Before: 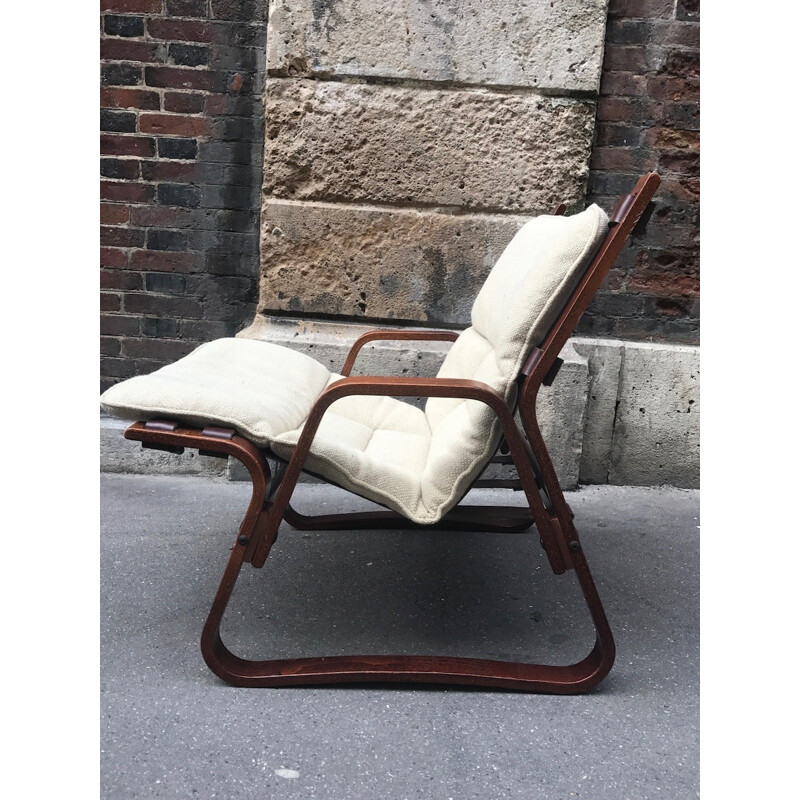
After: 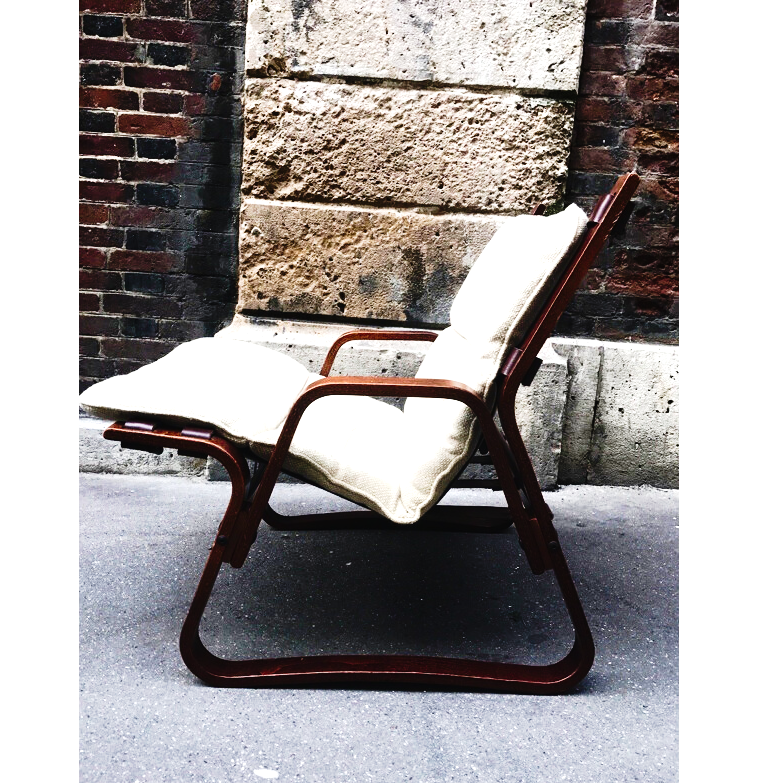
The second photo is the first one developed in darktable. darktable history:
tone curve: curves: ch0 [(0, 0.014) (0.17, 0.099) (0.392, 0.438) (0.725, 0.828) (0.872, 0.918) (1, 0.981)]; ch1 [(0, 0) (0.402, 0.36) (0.488, 0.466) (0.5, 0.499) (0.515, 0.515) (0.574, 0.595) (0.619, 0.65) (0.701, 0.725) (1, 1)]; ch2 [(0, 0) (0.432, 0.422) (0.486, 0.49) (0.503, 0.503) (0.523, 0.554) (0.562, 0.606) (0.644, 0.694) (0.717, 0.753) (1, 0.991)], preserve colors none
crop and rotate: left 2.74%, right 1.075%, bottom 2.101%
velvia: on, module defaults
tone equalizer: -8 EV -0.442 EV, -7 EV -0.368 EV, -6 EV -0.357 EV, -5 EV -0.213 EV, -3 EV 0.213 EV, -2 EV 0.348 EV, -1 EV 0.394 EV, +0 EV 0.392 EV, edges refinement/feathering 500, mask exposure compensation -1.57 EV, preserve details no
color balance rgb: perceptual saturation grading › global saturation 20%, perceptual saturation grading › highlights -49.93%, perceptual saturation grading › shadows 24.316%, perceptual brilliance grading › global brilliance 14.937%, perceptual brilliance grading › shadows -35.034%, global vibrance 20%
